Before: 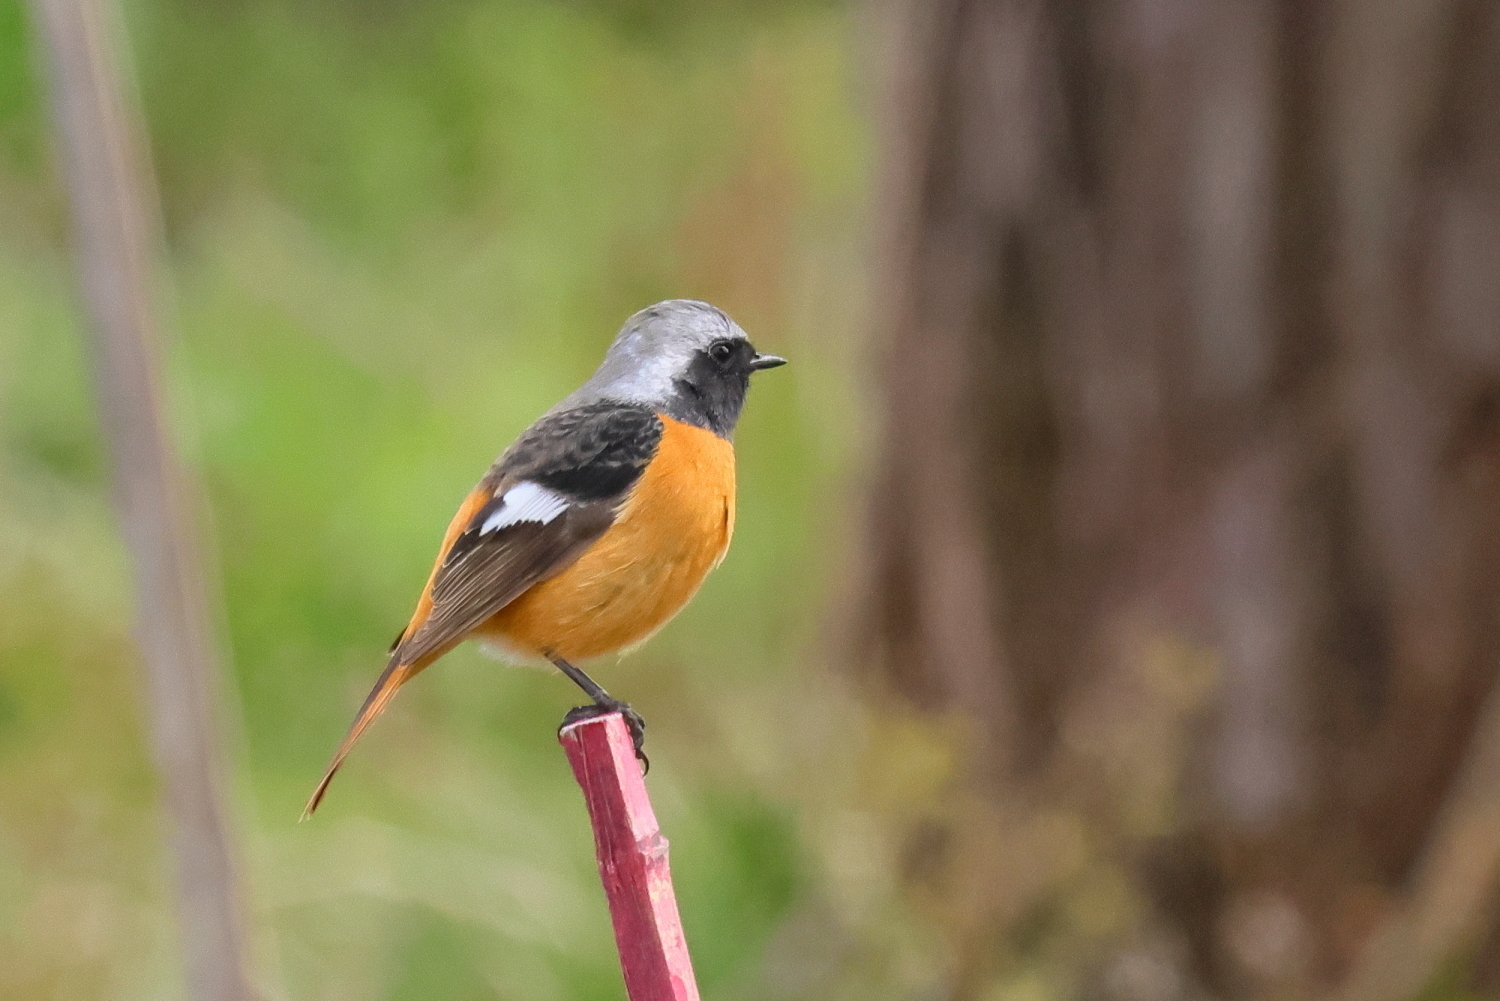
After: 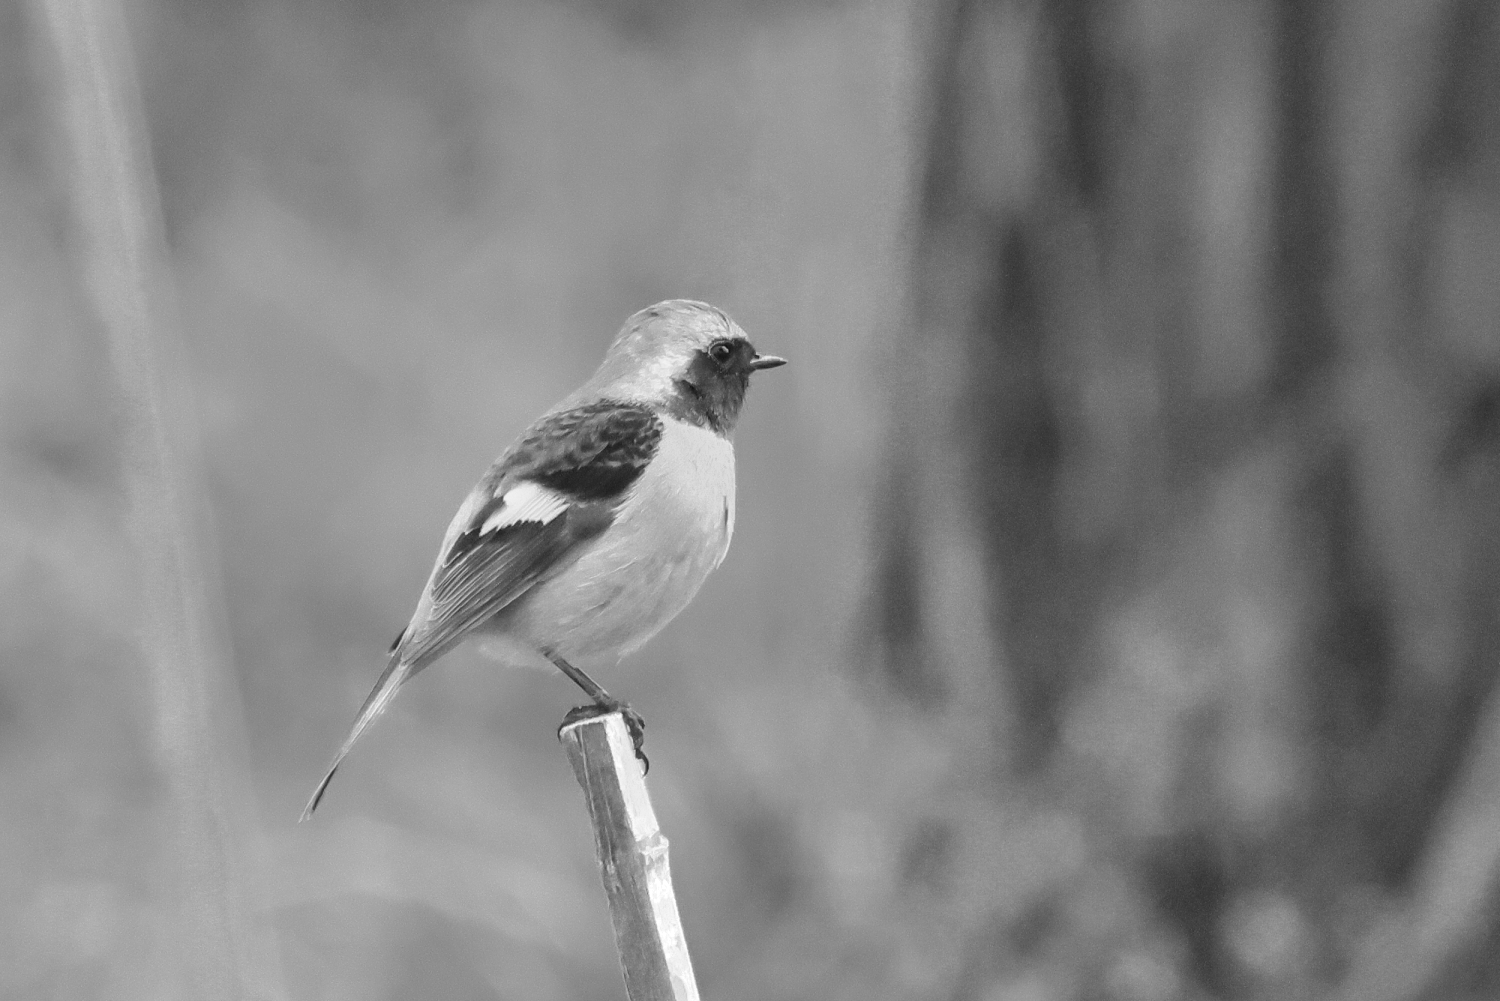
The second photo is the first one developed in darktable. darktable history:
color zones: curves: ch0 [(0.004, 0.588) (0.116, 0.636) (0.259, 0.476) (0.423, 0.464) (0.75, 0.5)]; ch1 [(0, 0) (0.143, 0) (0.286, 0) (0.429, 0) (0.571, 0) (0.714, 0) (0.857, 0)]
color balance rgb: perceptual saturation grading › global saturation 25%, perceptual brilliance grading › mid-tones 10%, perceptual brilliance grading › shadows 15%, global vibrance 20%
